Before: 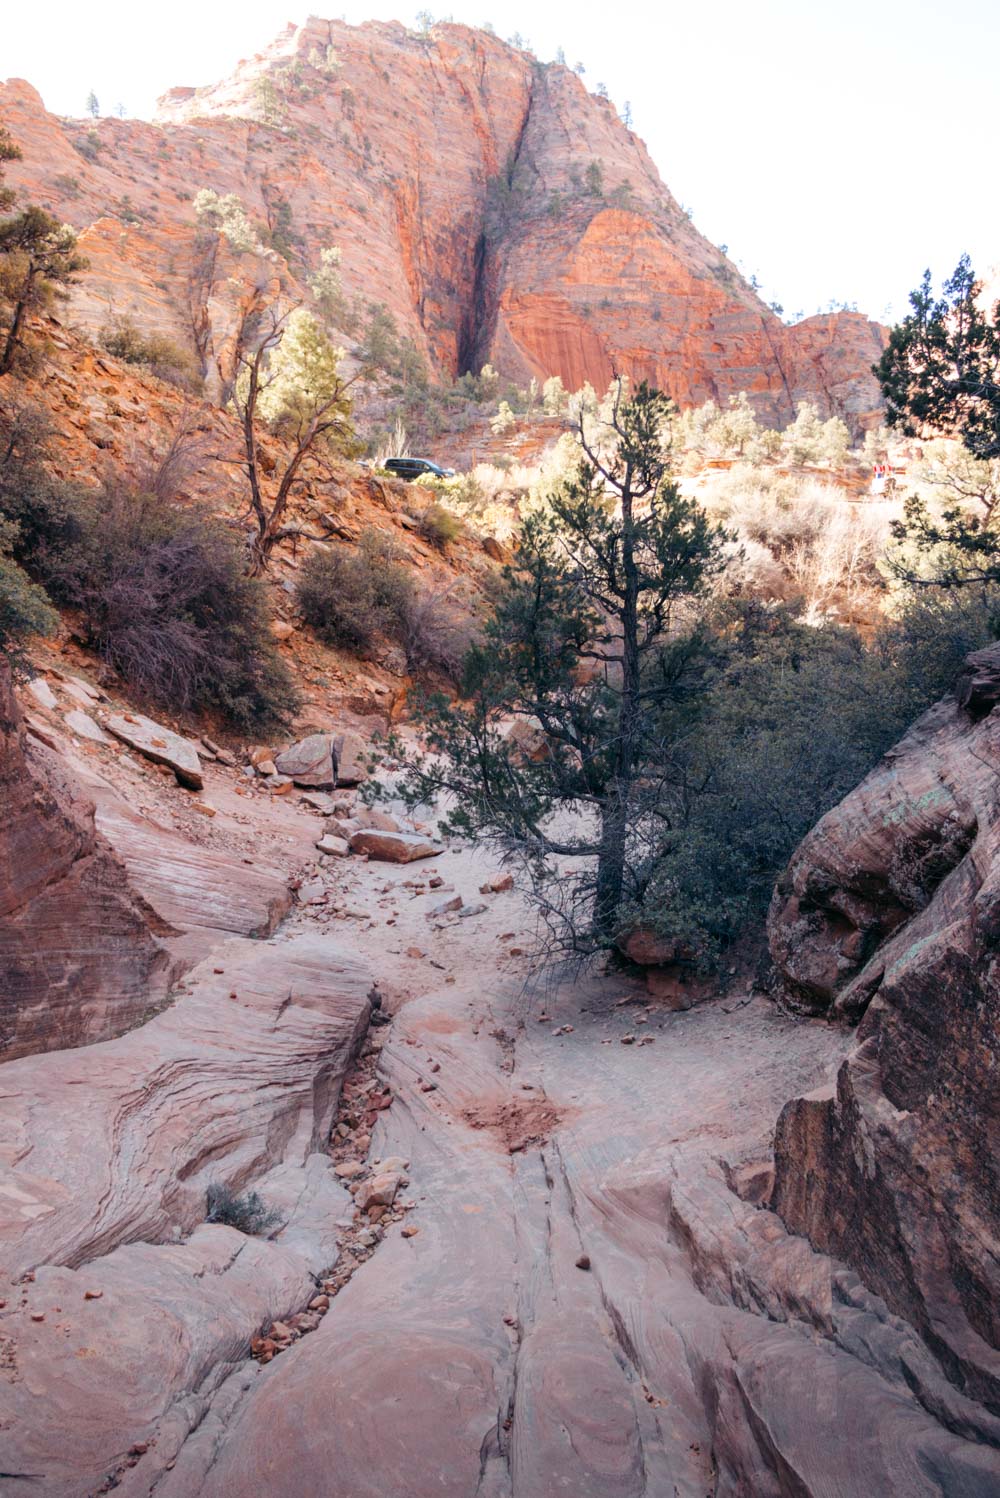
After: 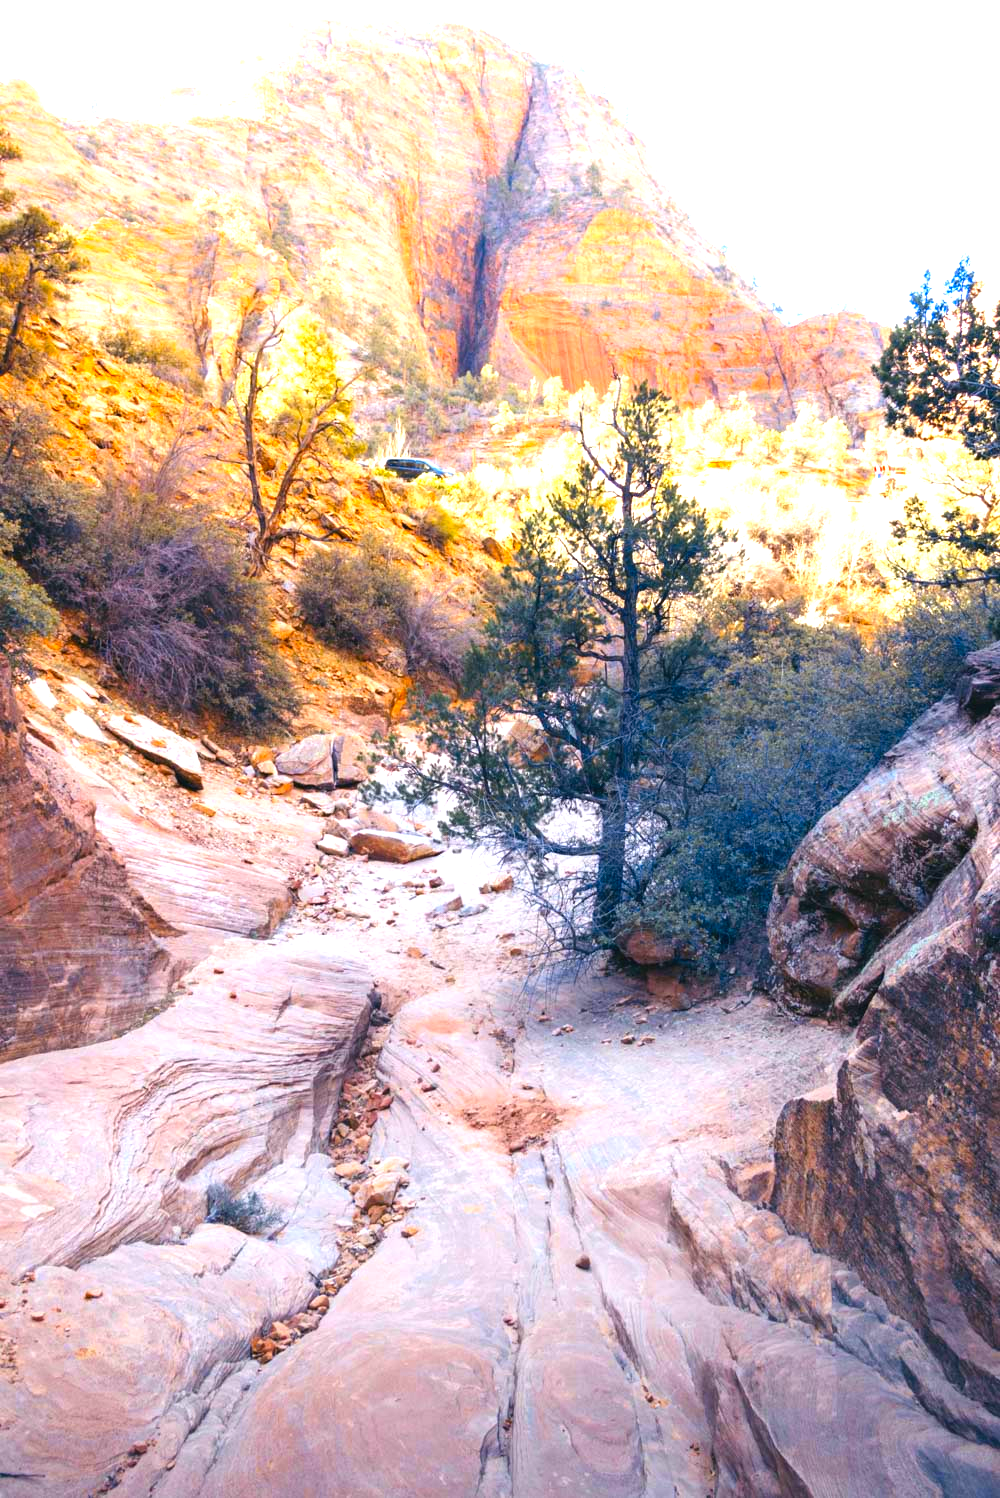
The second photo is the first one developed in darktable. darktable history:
color contrast: green-magenta contrast 1.12, blue-yellow contrast 1.95, unbound 0
exposure: black level correction -0.002, exposure 1.115 EV, compensate highlight preservation false
